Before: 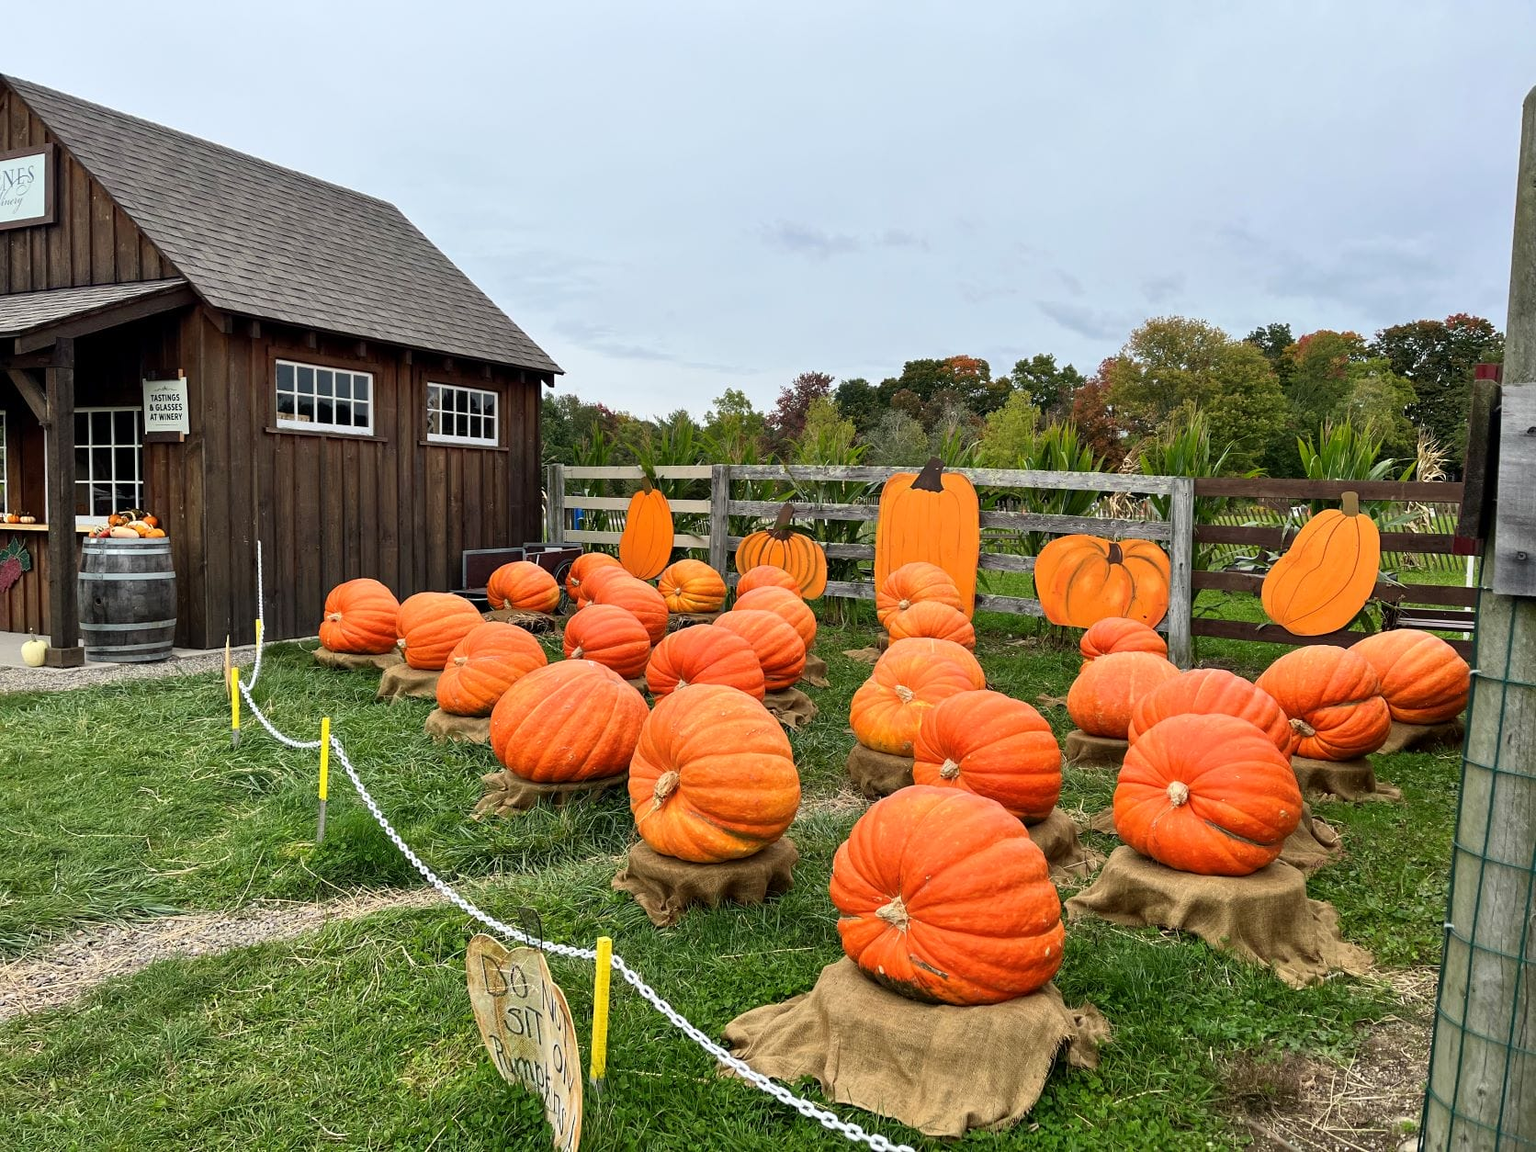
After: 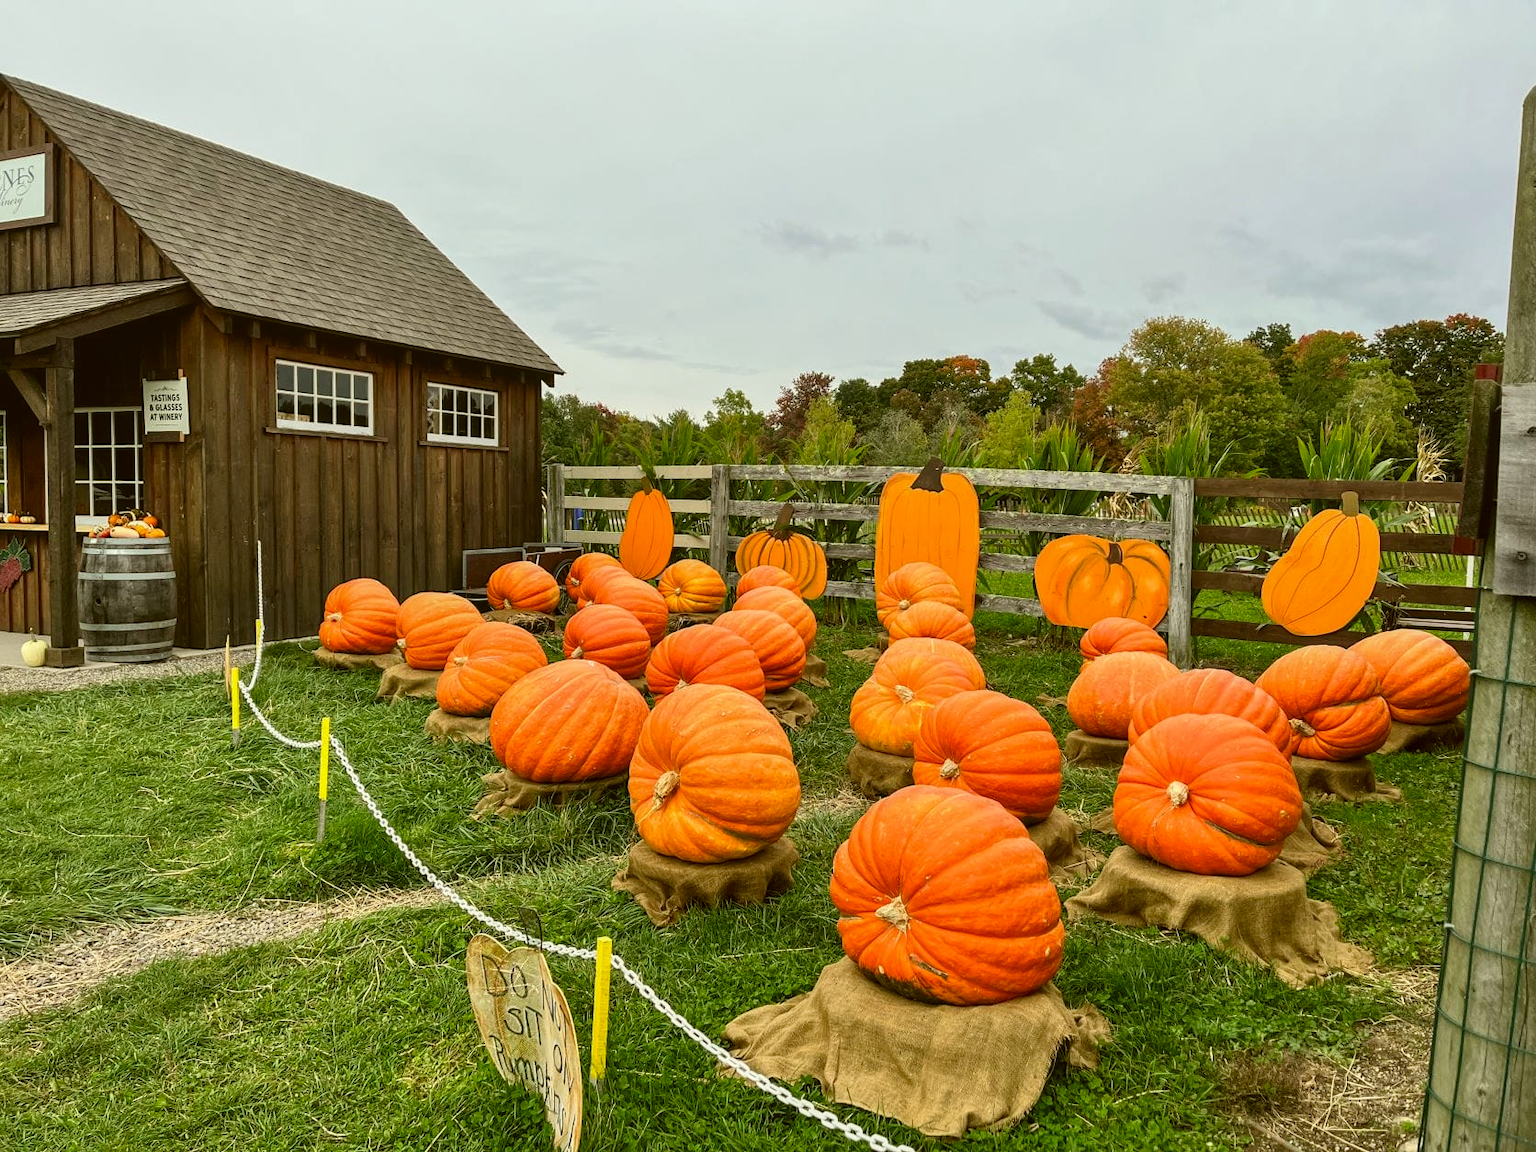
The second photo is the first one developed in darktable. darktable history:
color correction: highlights a* -1.43, highlights b* 10.12, shadows a* 0.395, shadows b* 19.35
fill light: on, module defaults
local contrast: detail 110%
